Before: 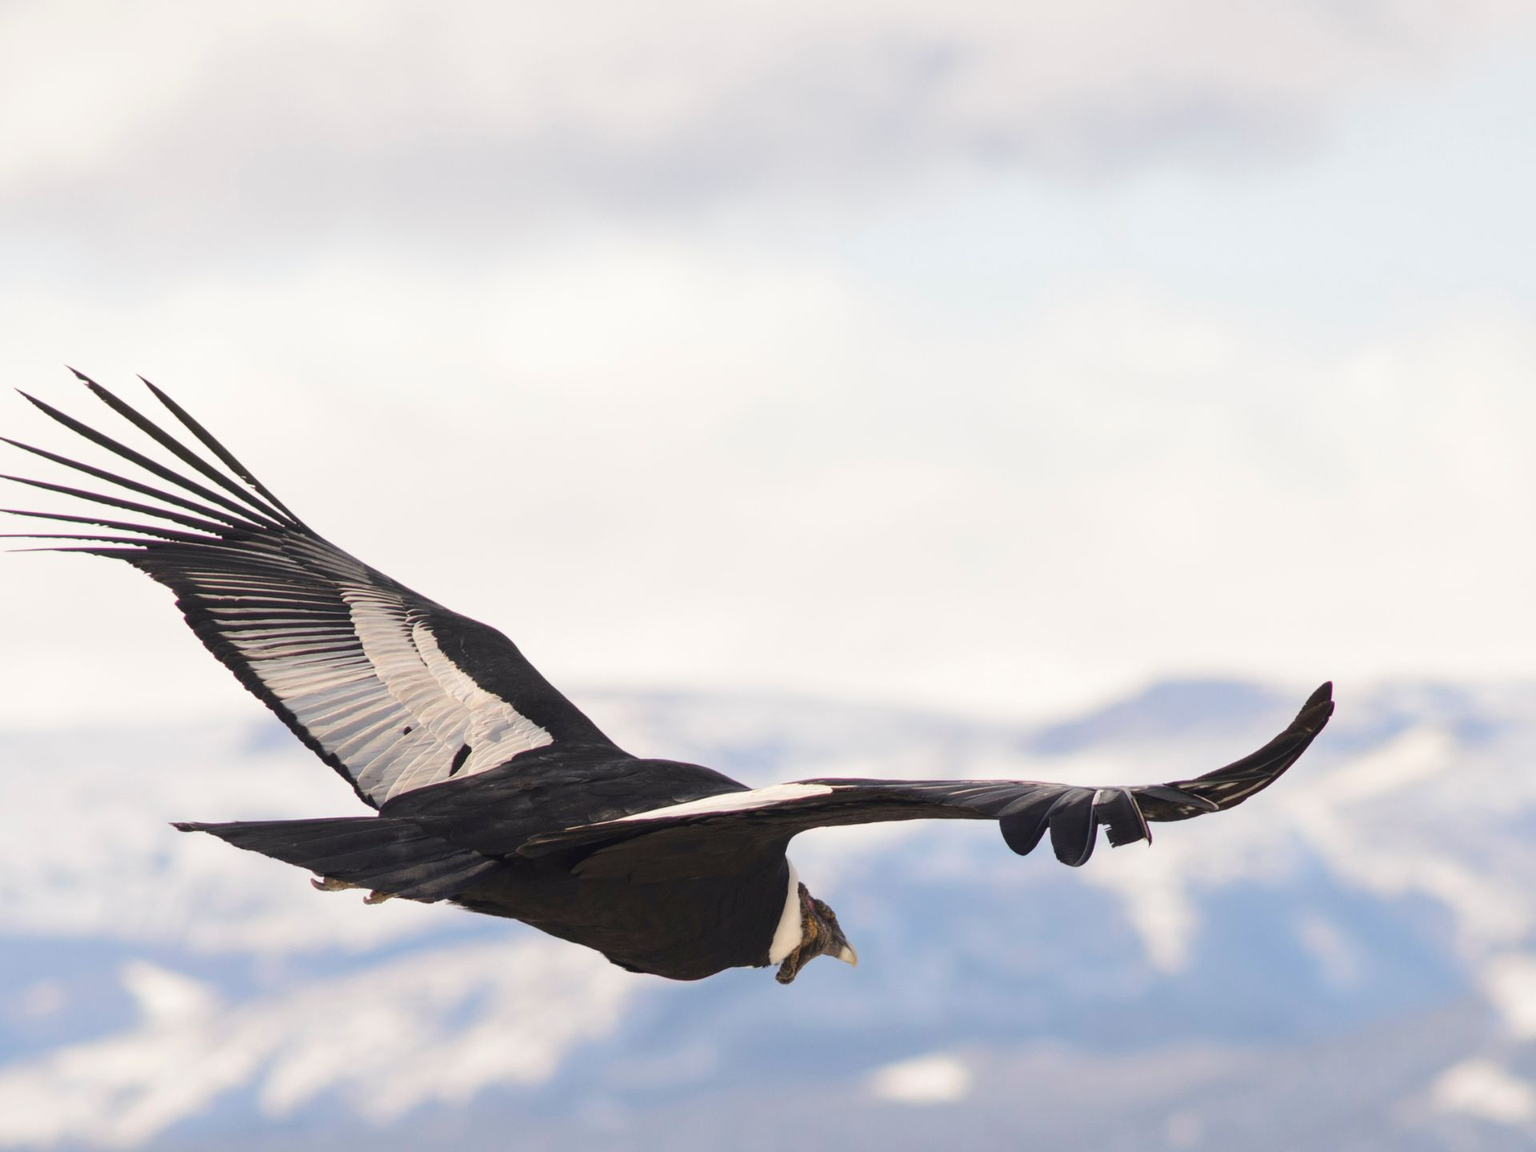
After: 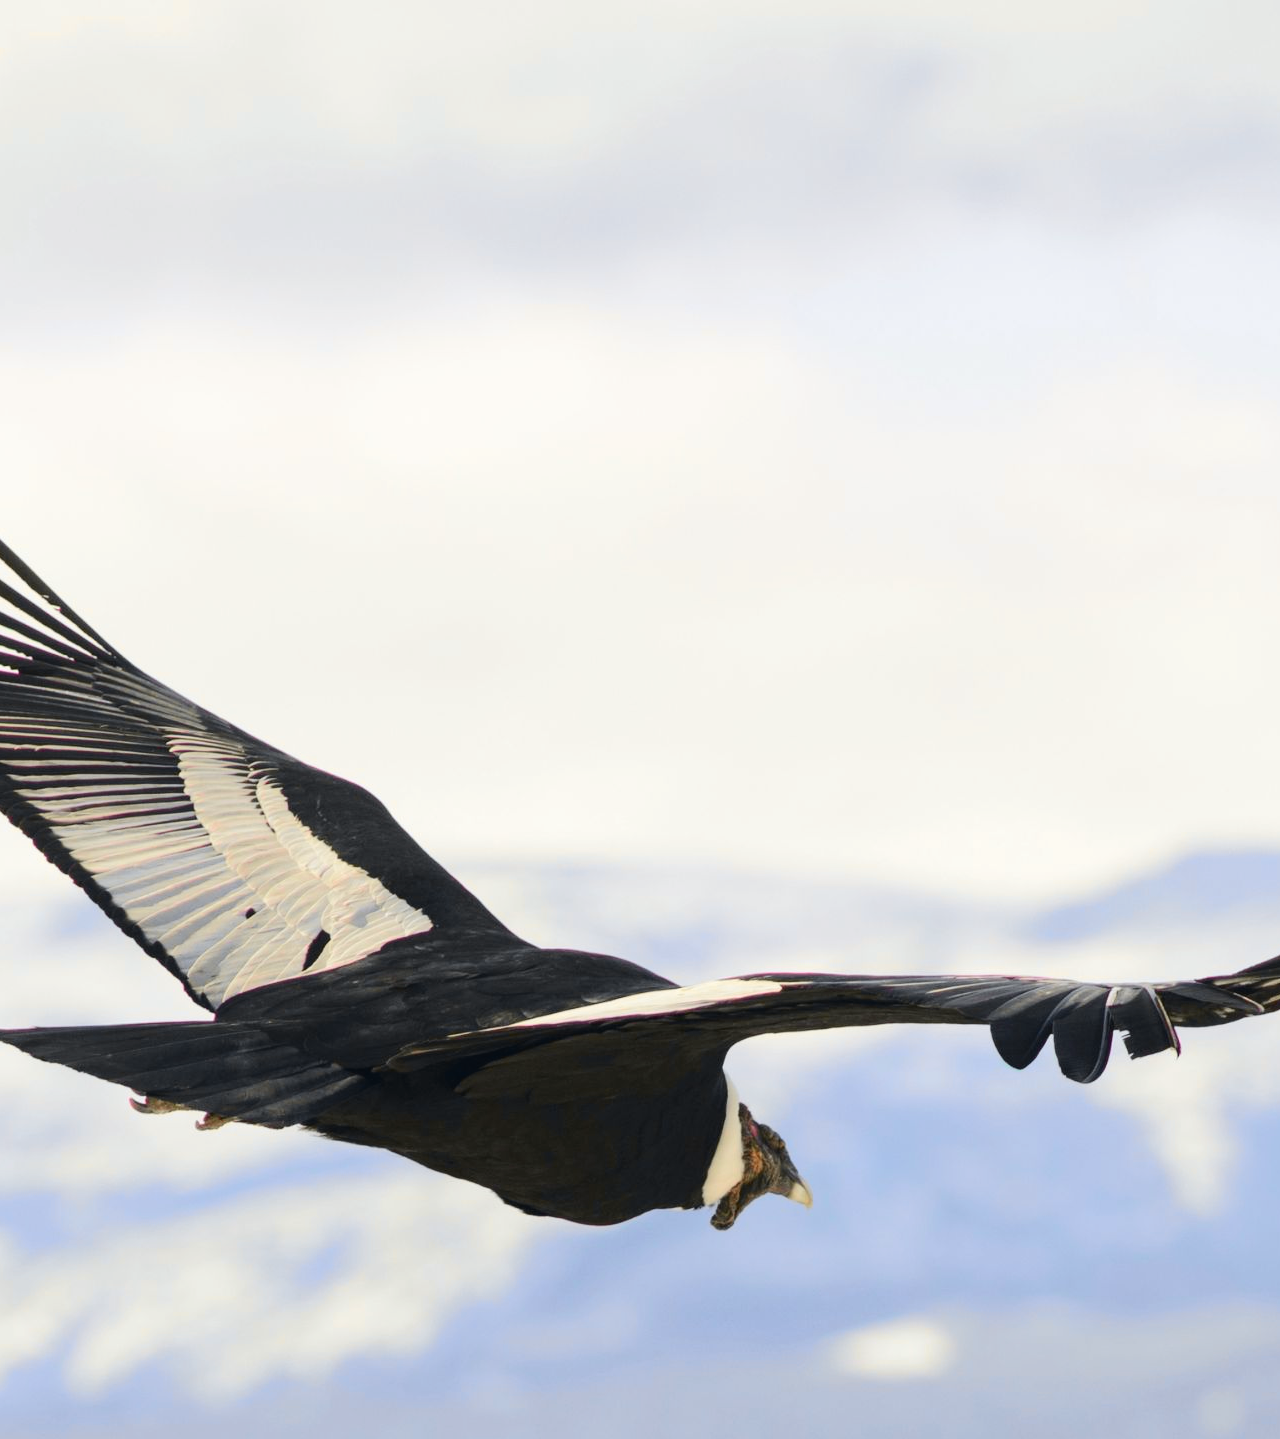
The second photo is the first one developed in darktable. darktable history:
crop and rotate: left 13.537%, right 19.796%
tone curve: curves: ch0 [(0, 0.018) (0.061, 0.041) (0.205, 0.191) (0.289, 0.292) (0.39, 0.424) (0.493, 0.551) (0.666, 0.743) (0.795, 0.841) (1, 0.998)]; ch1 [(0, 0) (0.385, 0.343) (0.439, 0.415) (0.494, 0.498) (0.501, 0.501) (0.51, 0.496) (0.548, 0.554) (0.586, 0.61) (0.684, 0.658) (0.783, 0.804) (1, 1)]; ch2 [(0, 0) (0.304, 0.31) (0.403, 0.399) (0.441, 0.428) (0.47, 0.469) (0.498, 0.496) (0.524, 0.538) (0.566, 0.588) (0.648, 0.665) (0.697, 0.699) (1, 1)], color space Lab, independent channels, preserve colors none
